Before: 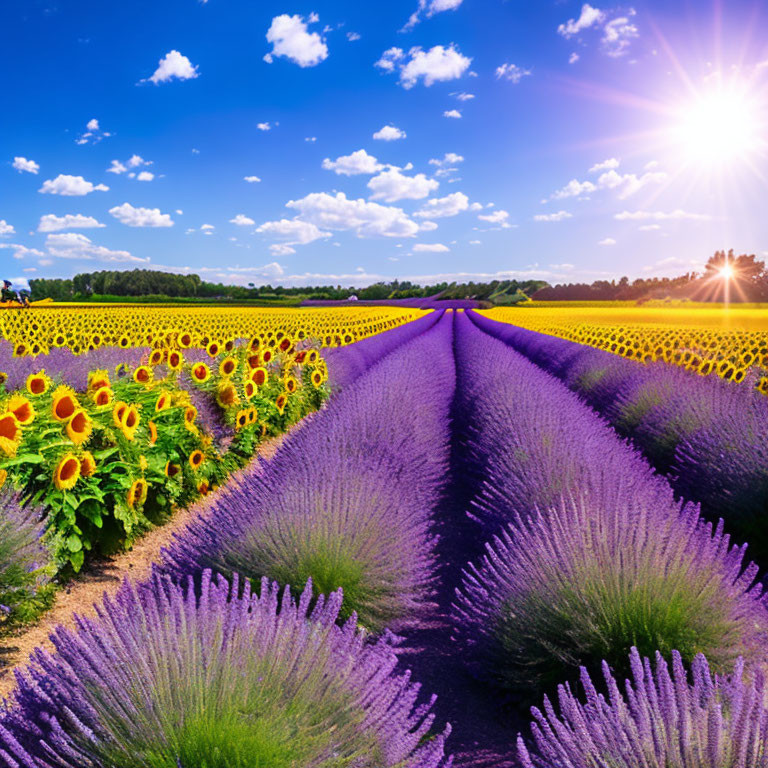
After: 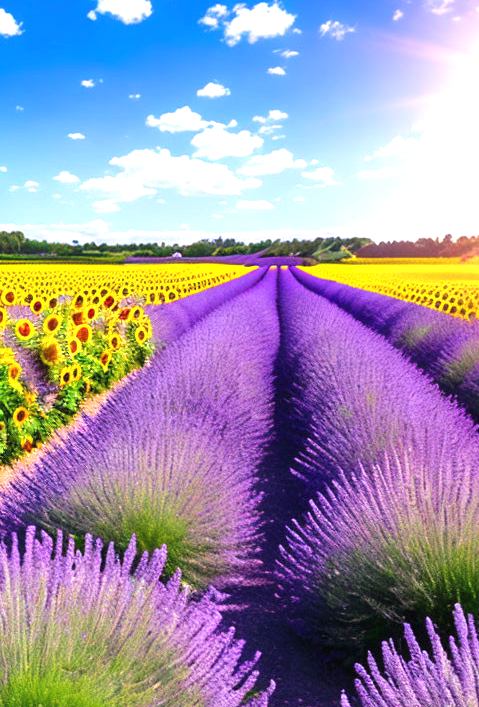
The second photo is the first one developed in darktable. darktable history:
crop and rotate: left 22.918%, top 5.629%, right 14.711%, bottom 2.247%
exposure: black level correction -0.001, exposure 0.9 EV, compensate exposure bias true, compensate highlight preservation false
